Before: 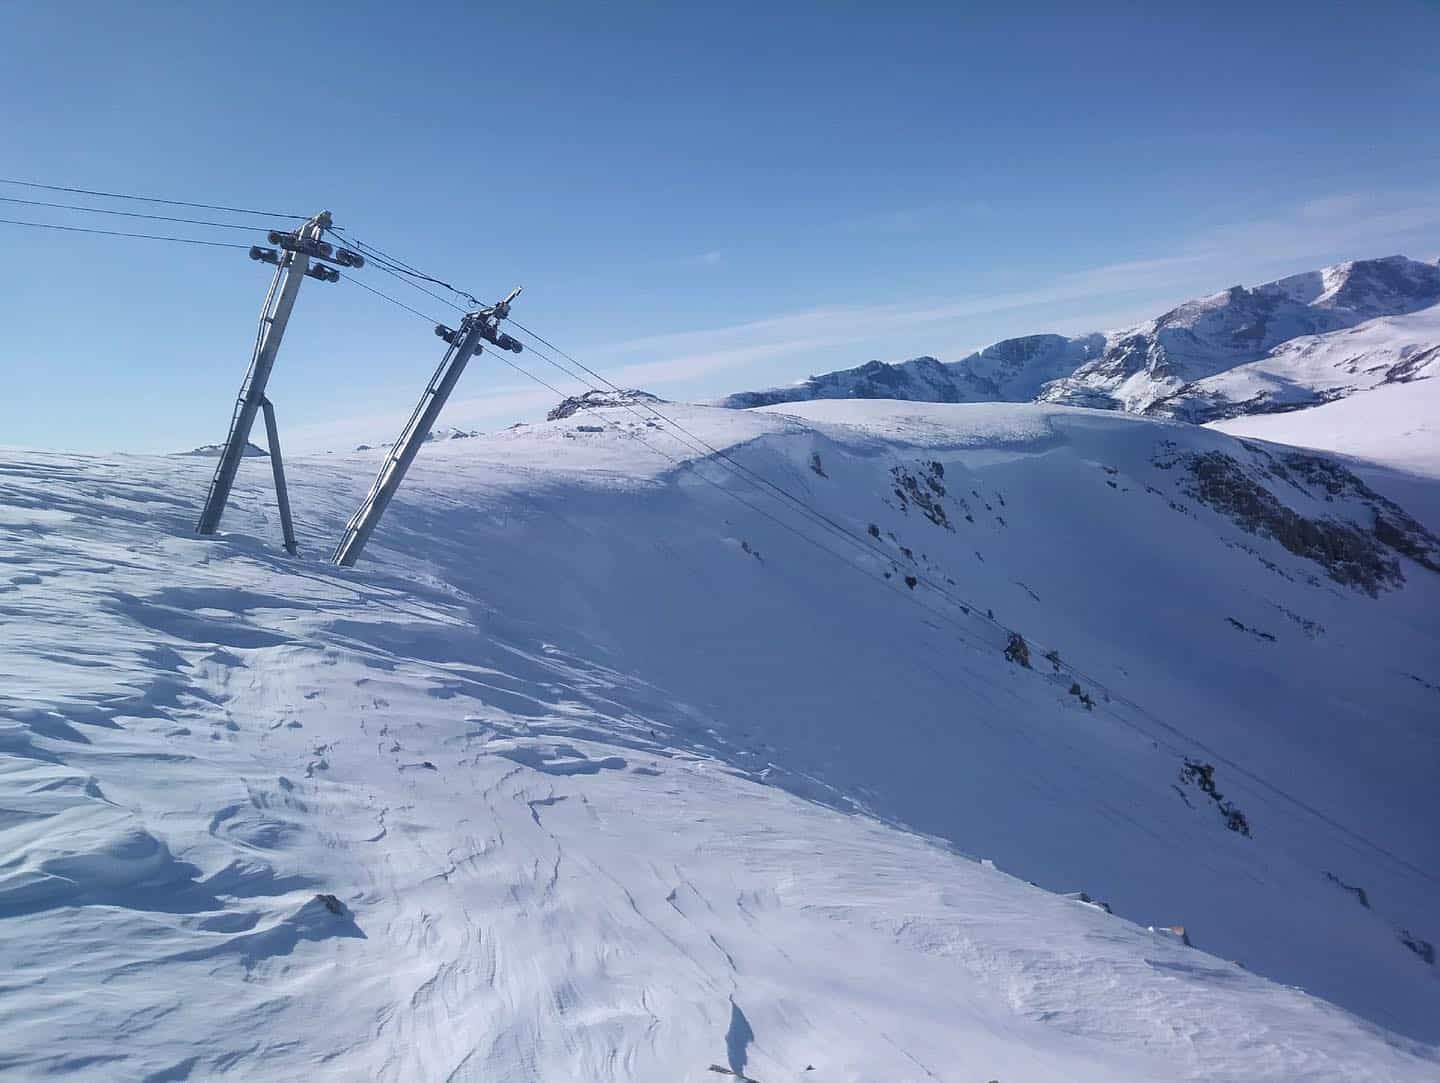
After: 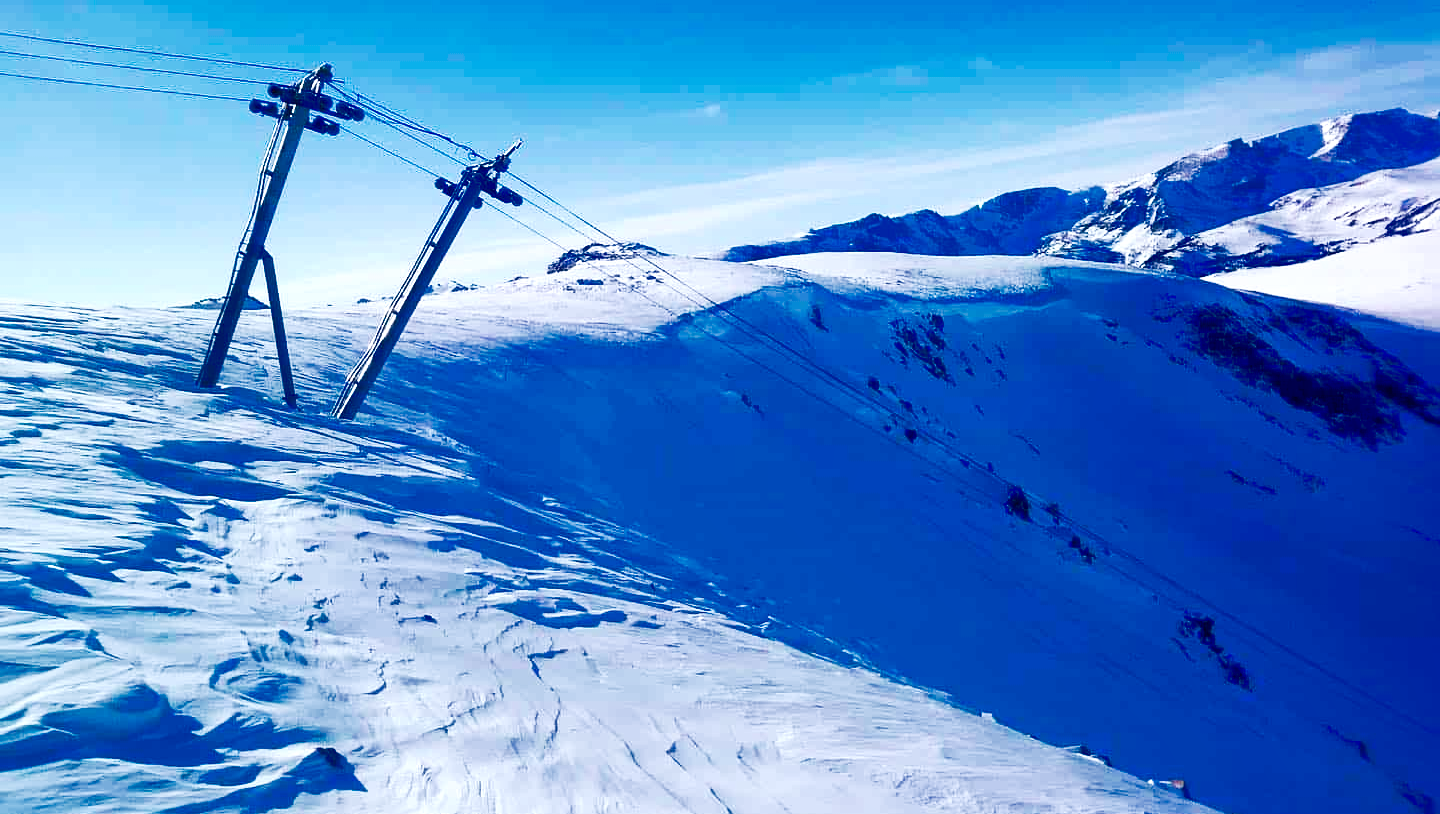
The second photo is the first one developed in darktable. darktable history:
base curve: curves: ch0 [(0, 0) (0.028, 0.03) (0.121, 0.232) (0.46, 0.748) (0.859, 0.968) (1, 1)], preserve colors none
crop: top 13.611%, bottom 11.156%
color balance rgb: highlights gain › luminance 16.841%, highlights gain › chroma 2.914%, highlights gain › hue 256.89°, perceptual saturation grading › global saturation 0.426%, perceptual brilliance grading › global brilliance 10.324%, perceptual brilliance grading › shadows 15.711%, global vibrance 15.861%, saturation formula JzAzBz (2021)
local contrast: mode bilateral grid, contrast 20, coarseness 49, detail 120%, midtone range 0.2
contrast brightness saturation: brightness -0.982, saturation 0.99
